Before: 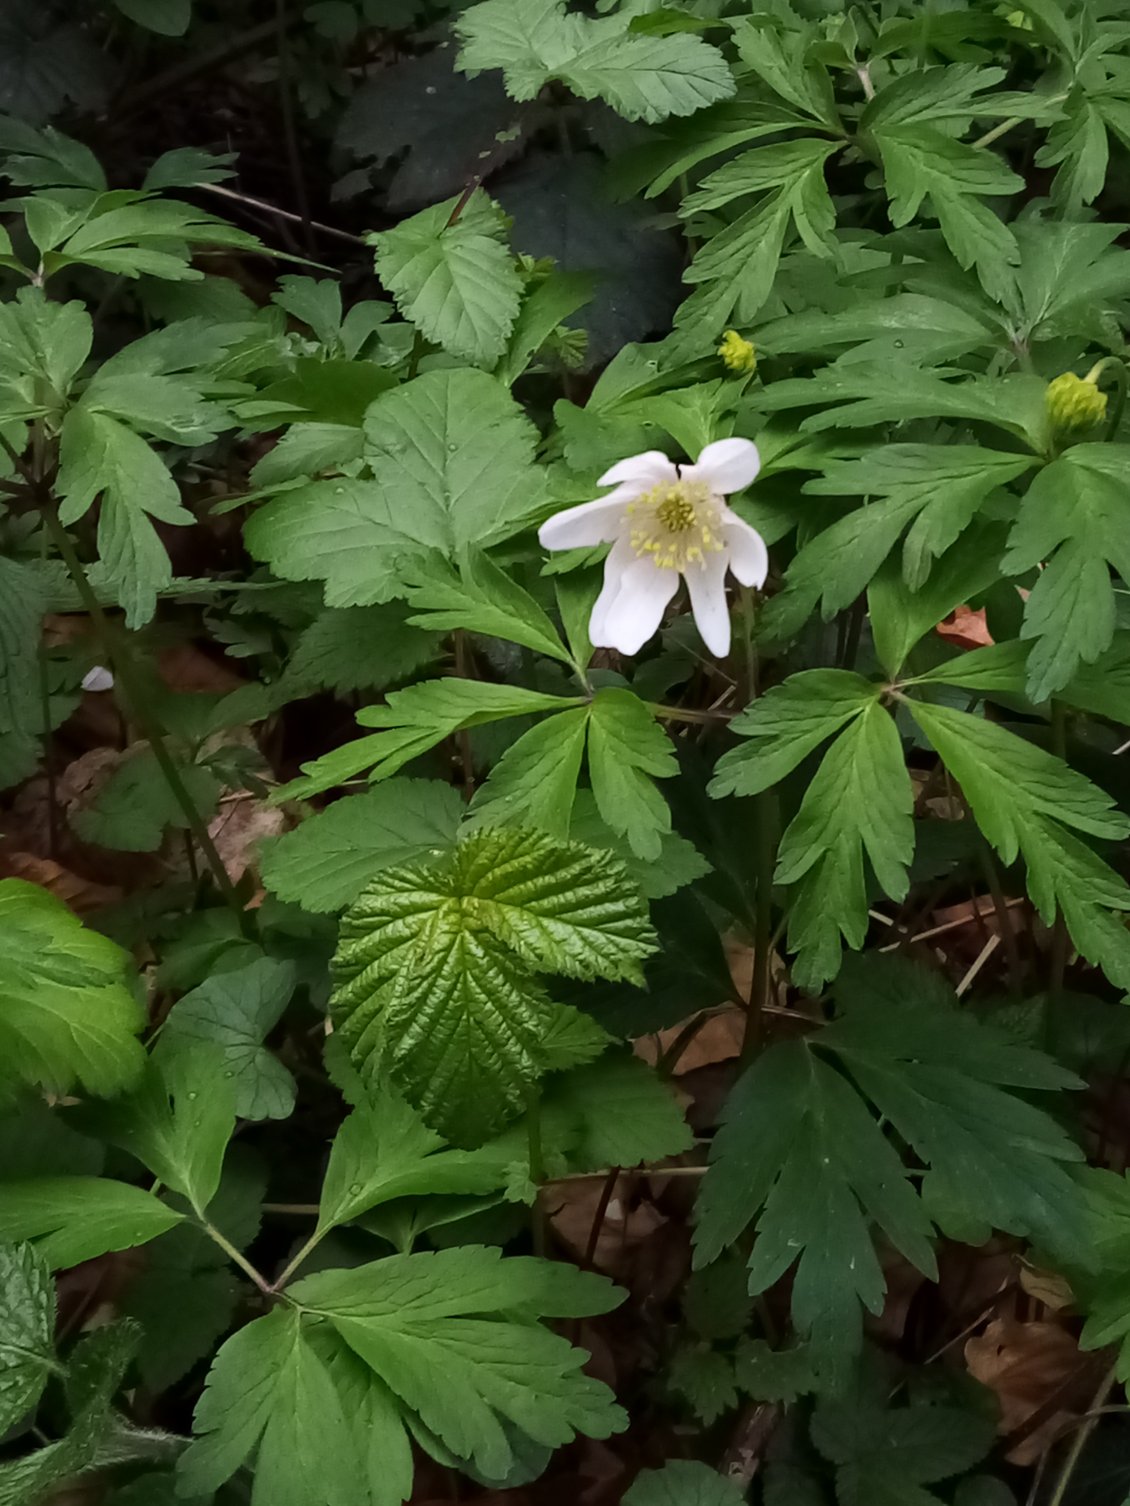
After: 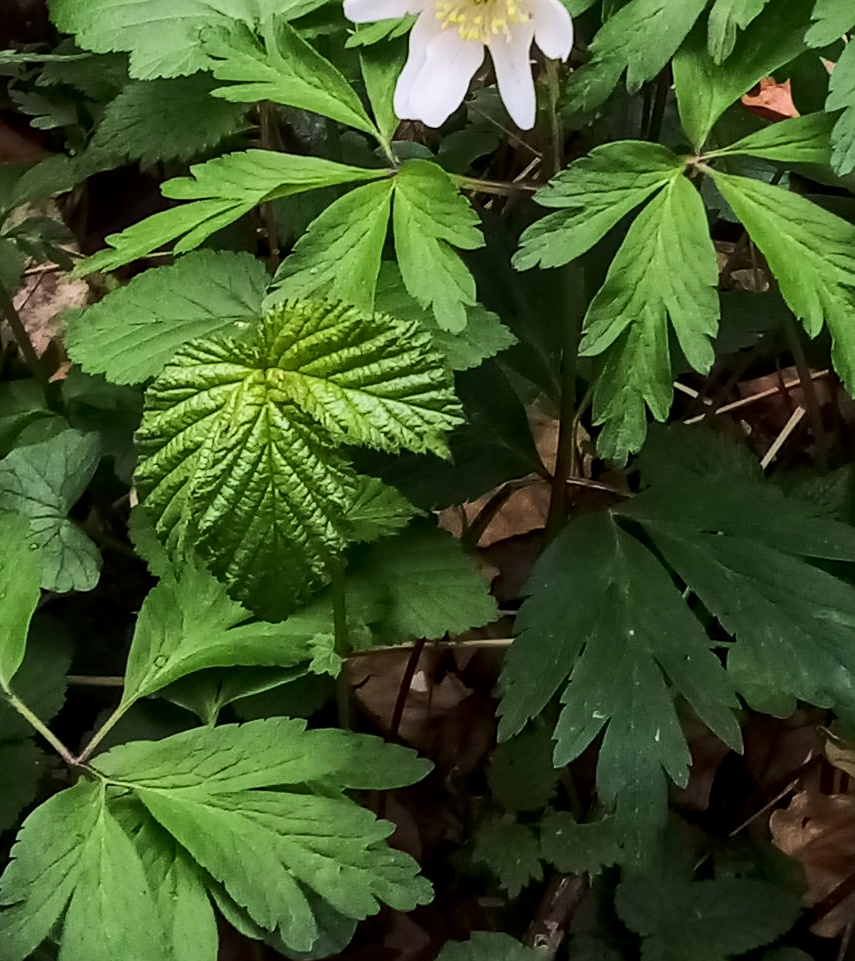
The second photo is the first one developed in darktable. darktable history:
exposure: exposure 0 EV, compensate highlight preservation false
sharpen: on, module defaults
crop and rotate: left 17.299%, top 35.115%, right 7.015%, bottom 1.024%
local contrast: on, module defaults
rgb curve: curves: ch0 [(0, 0) (0.284, 0.292) (0.505, 0.644) (1, 1)], compensate middle gray true
